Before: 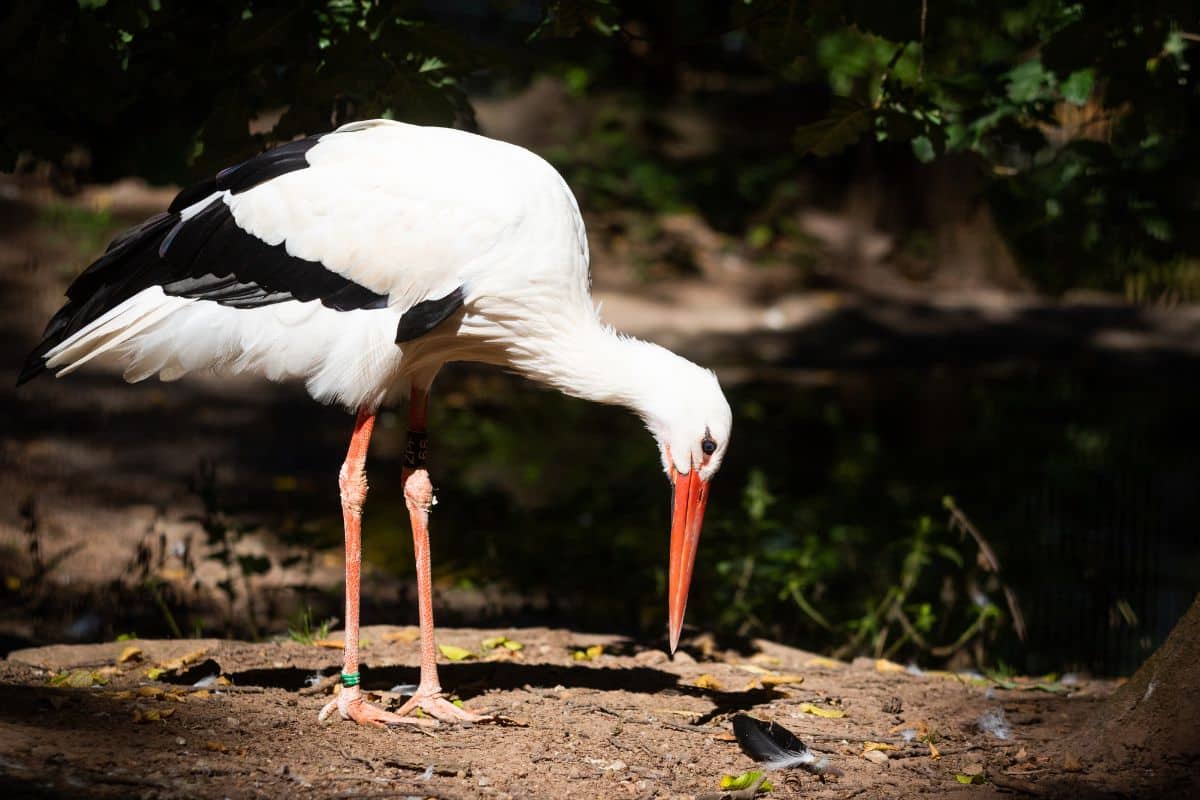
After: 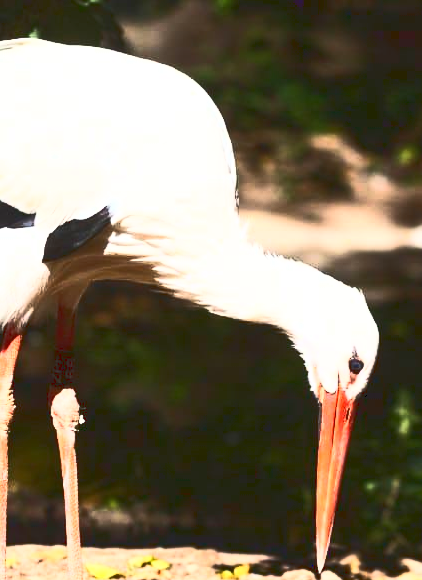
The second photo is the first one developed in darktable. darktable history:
tone equalizer: on, module defaults
crop and rotate: left 29.482%, top 10.204%, right 35.323%, bottom 17.266%
base curve: curves: ch0 [(0, 0.015) (0.085, 0.116) (0.134, 0.298) (0.19, 0.545) (0.296, 0.764) (0.599, 0.982) (1, 1)]
